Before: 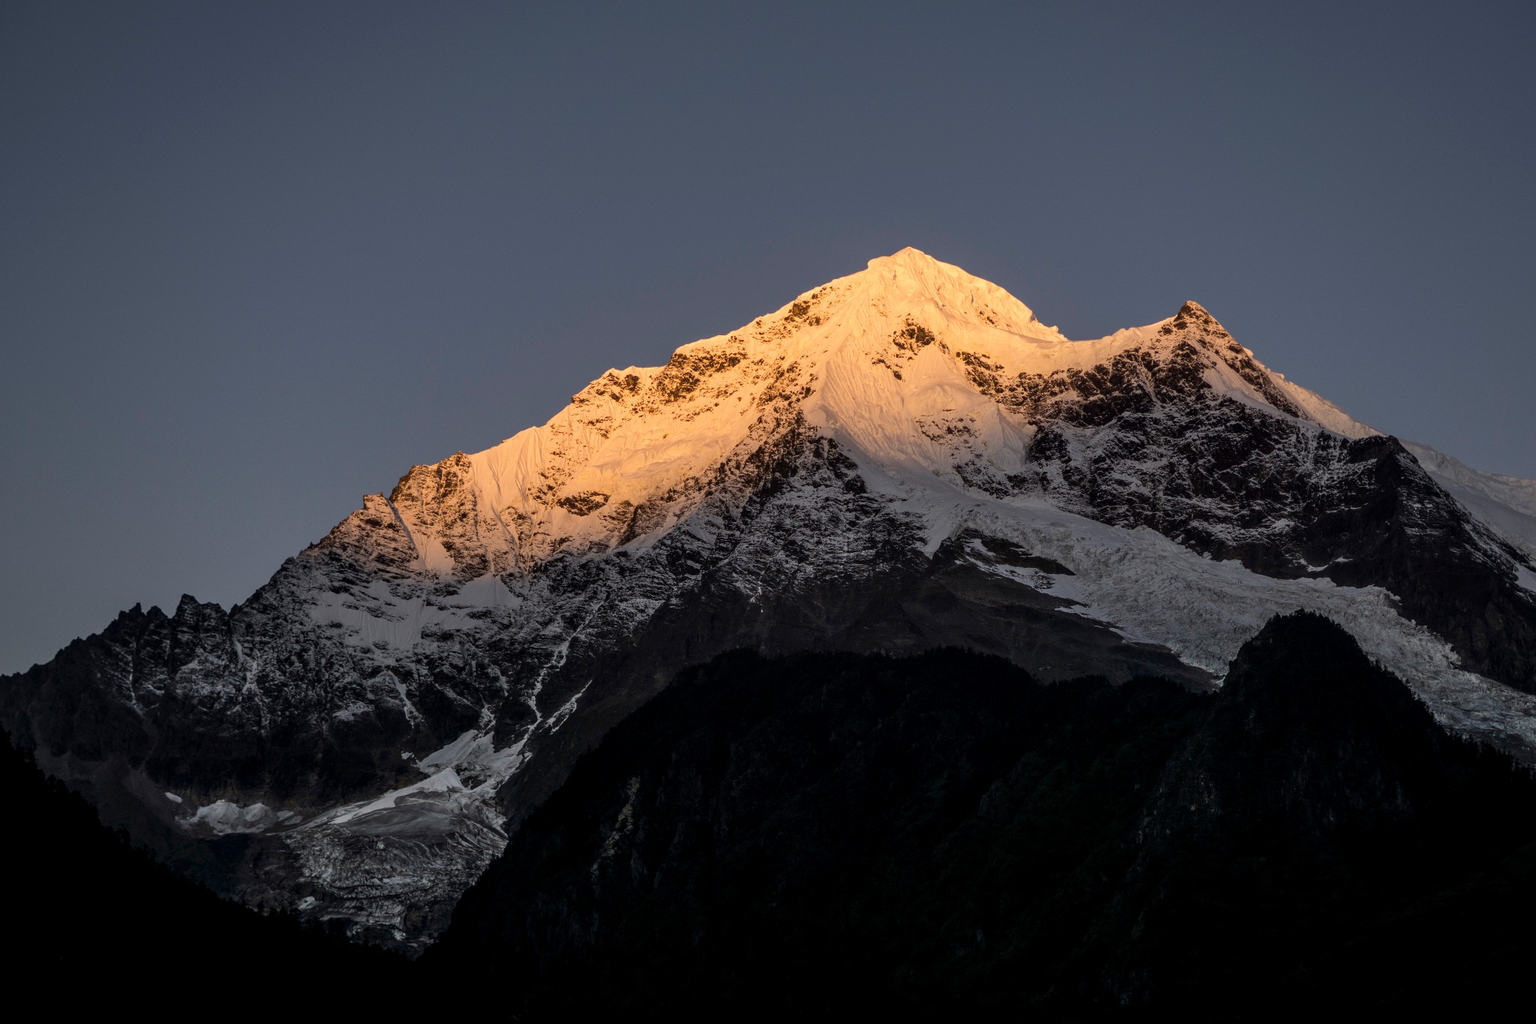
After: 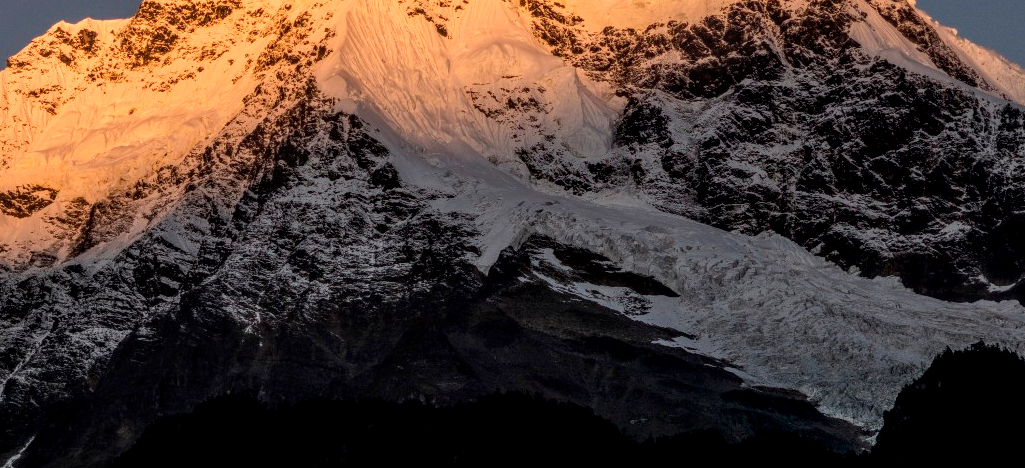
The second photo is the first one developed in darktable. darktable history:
local contrast: highlights 5%, shadows 4%, detail 134%
crop: left 36.9%, top 34.482%, right 13.043%, bottom 31.188%
